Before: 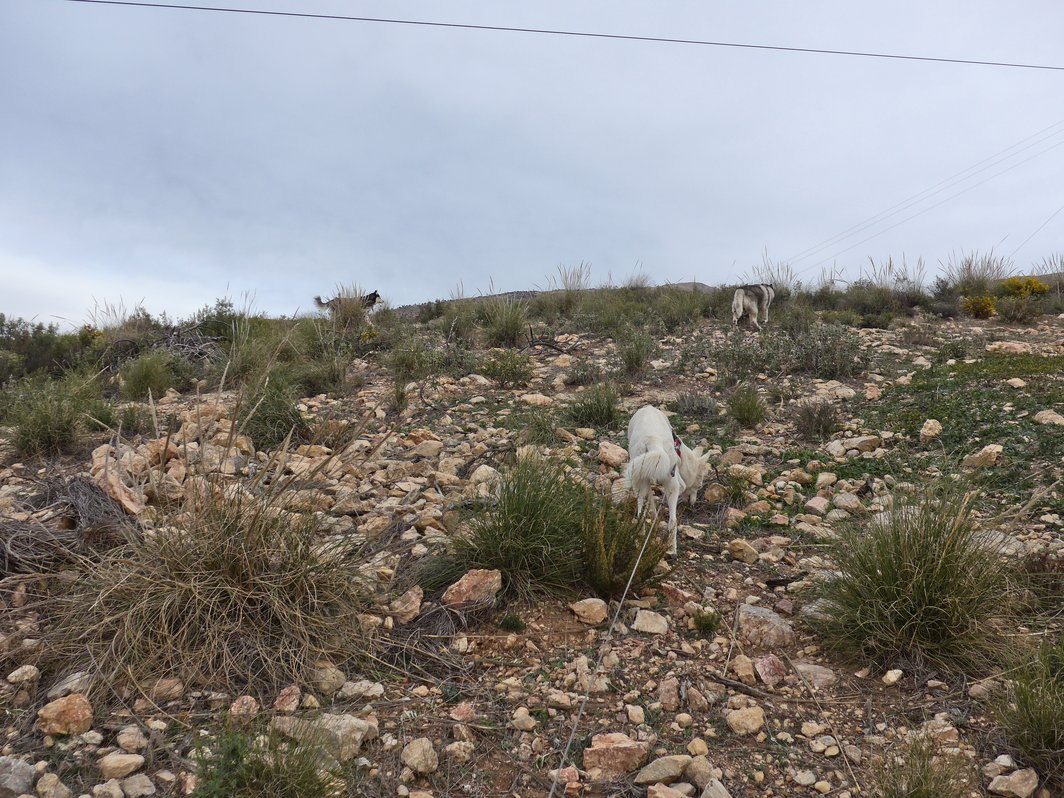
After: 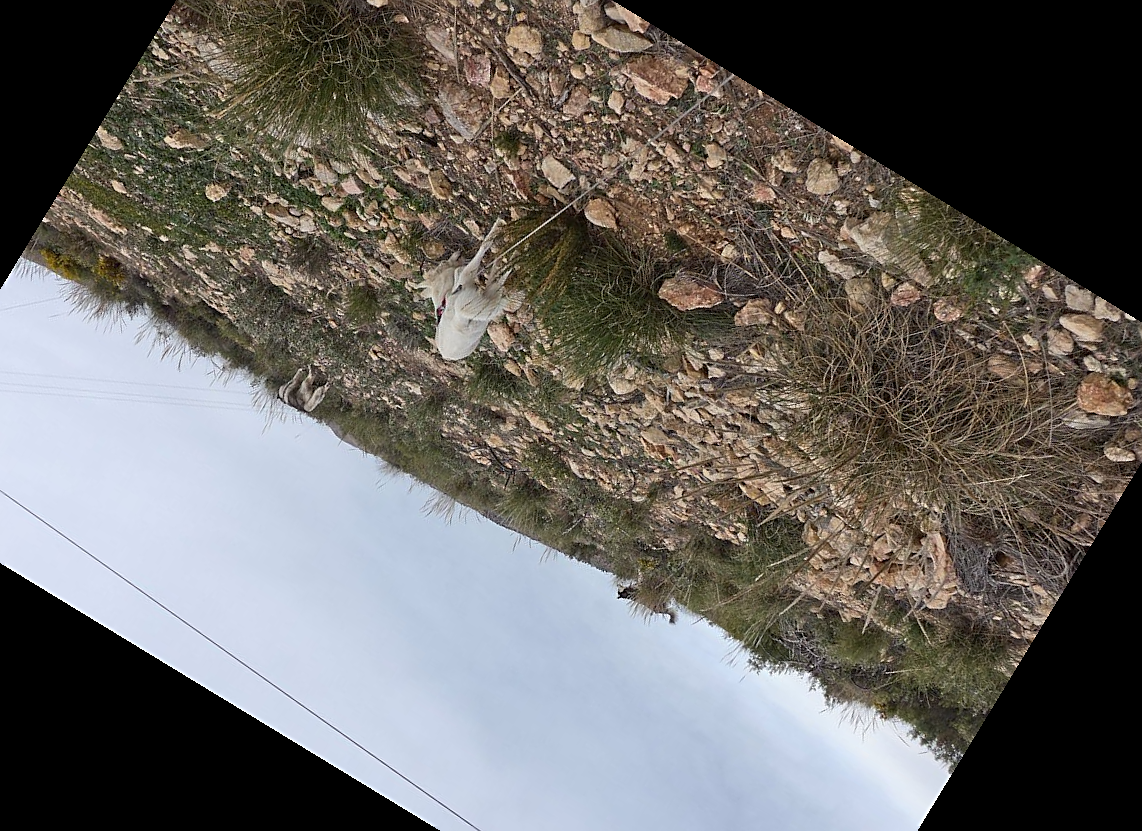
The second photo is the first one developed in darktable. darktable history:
sharpen: on, module defaults
crop and rotate: angle 148.68°, left 9.111%, top 15.603%, right 4.588%, bottom 17.041%
